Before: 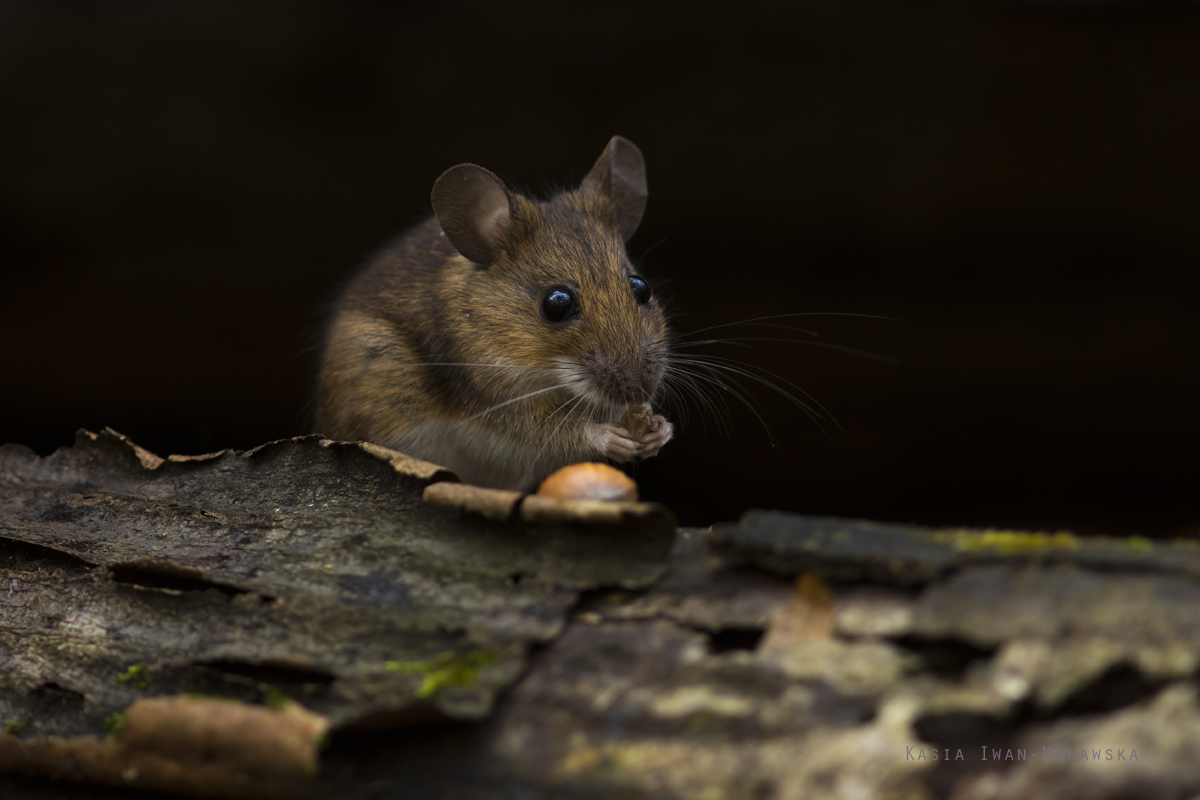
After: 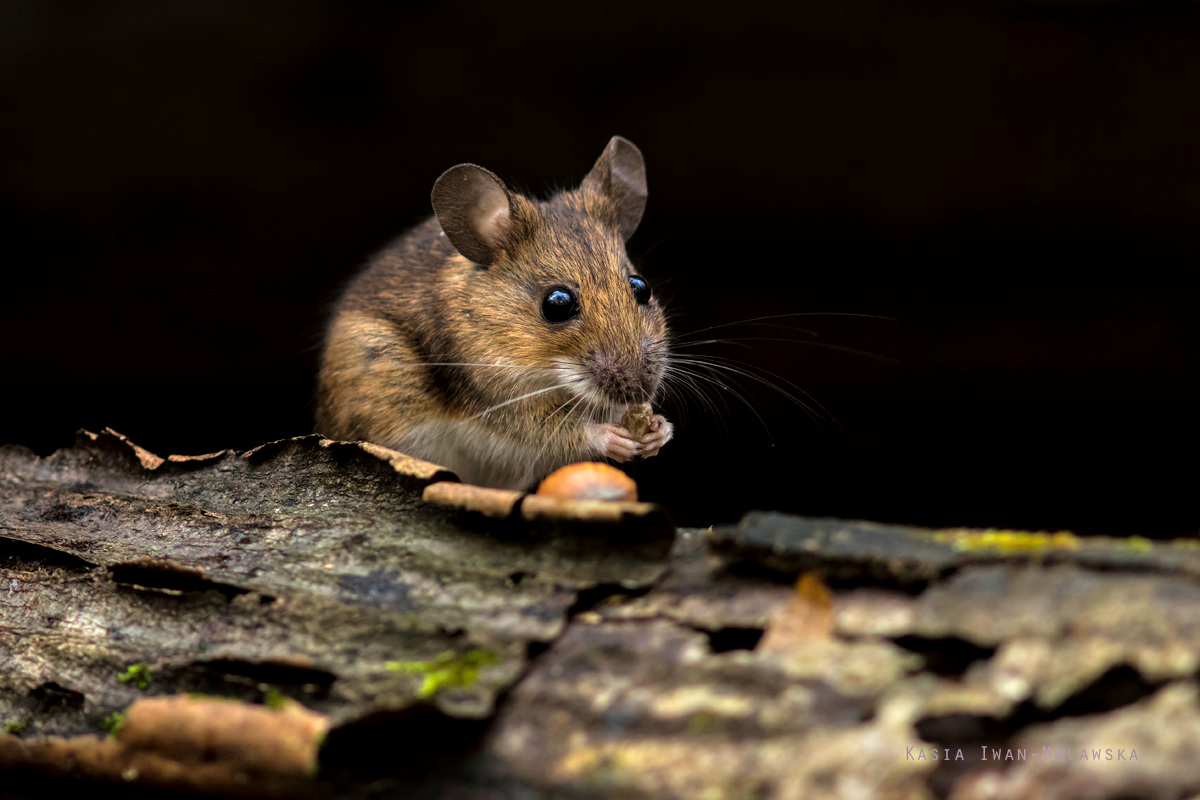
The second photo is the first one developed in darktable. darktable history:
tone equalizer: -7 EV 0.15 EV, -6 EV 0.6 EV, -5 EV 1.15 EV, -4 EV 1.33 EV, -3 EV 1.15 EV, -2 EV 0.6 EV, -1 EV 0.15 EV, mask exposure compensation -0.5 EV
local contrast: detail 130%
